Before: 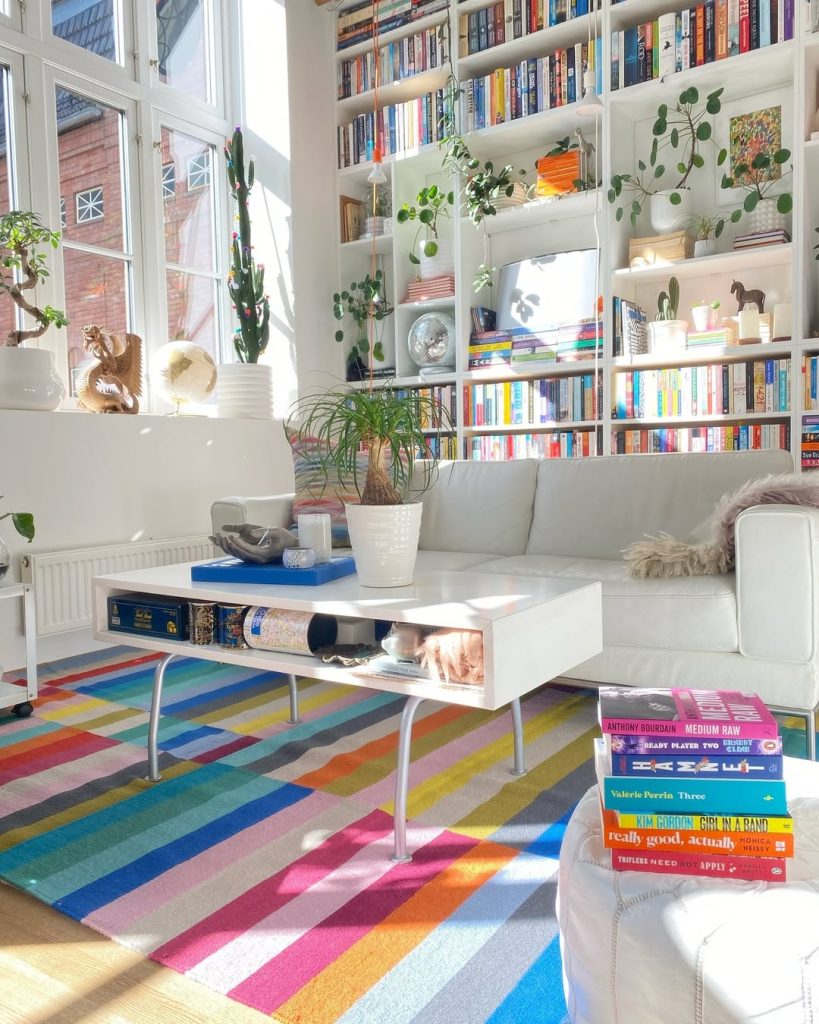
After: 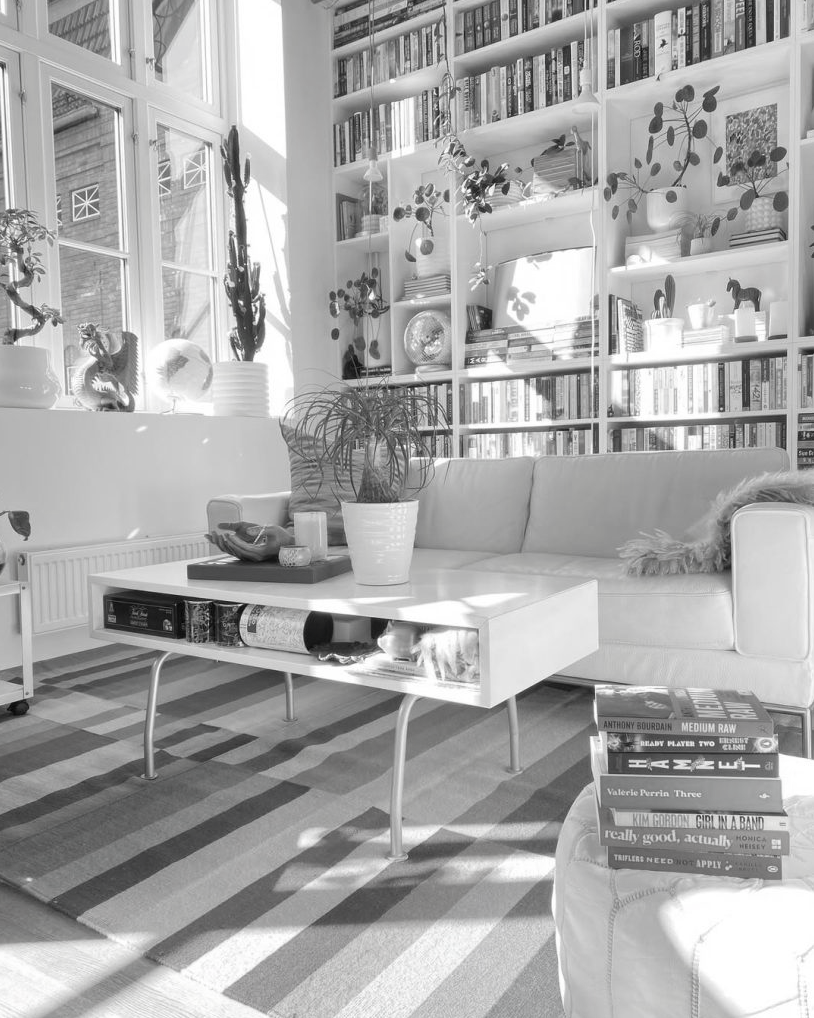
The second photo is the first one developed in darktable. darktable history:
crop and rotate: left 0.505%, top 0.25%, bottom 0.259%
contrast brightness saturation: saturation -0.993
